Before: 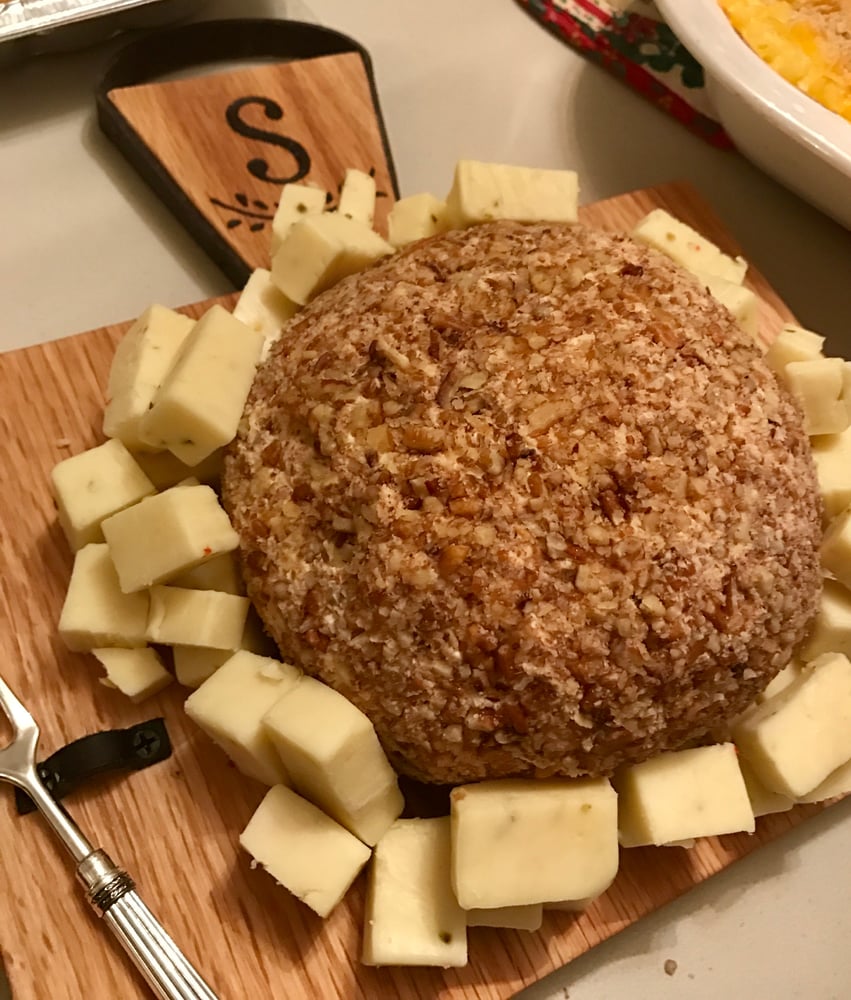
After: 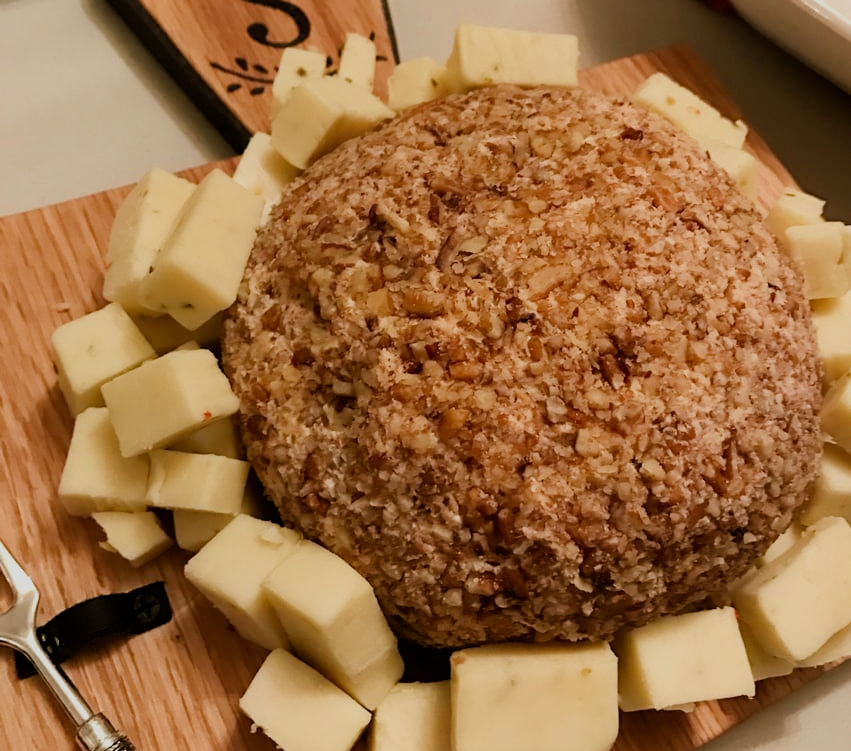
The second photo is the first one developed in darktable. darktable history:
exposure: exposure -0.152 EV, compensate highlight preservation false
filmic rgb: black relative exposure -7.31 EV, white relative exposure 5.07 EV, hardness 3.2
tone equalizer: -8 EV -0.419 EV, -7 EV -0.413 EV, -6 EV -0.308 EV, -5 EV -0.217 EV, -3 EV 0.208 EV, -2 EV 0.325 EV, -1 EV 0.401 EV, +0 EV 0.409 EV
crop: top 13.632%, bottom 11.235%
